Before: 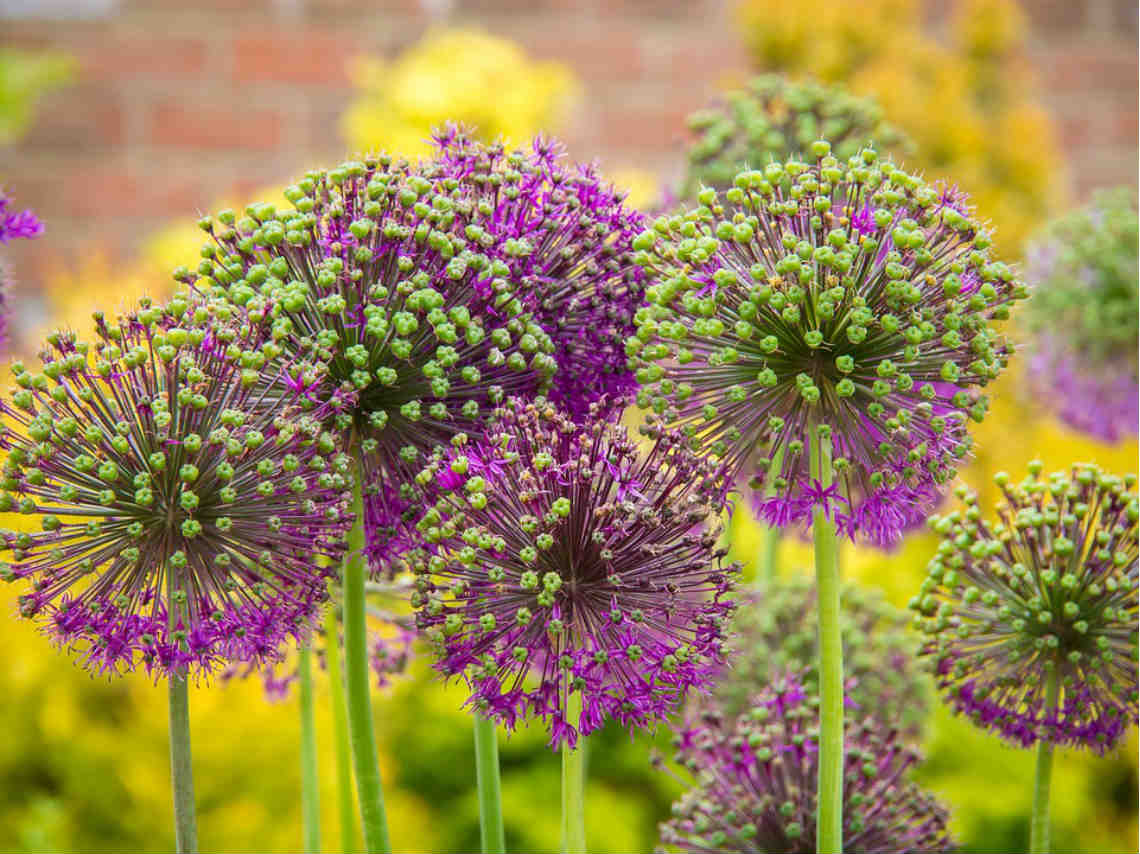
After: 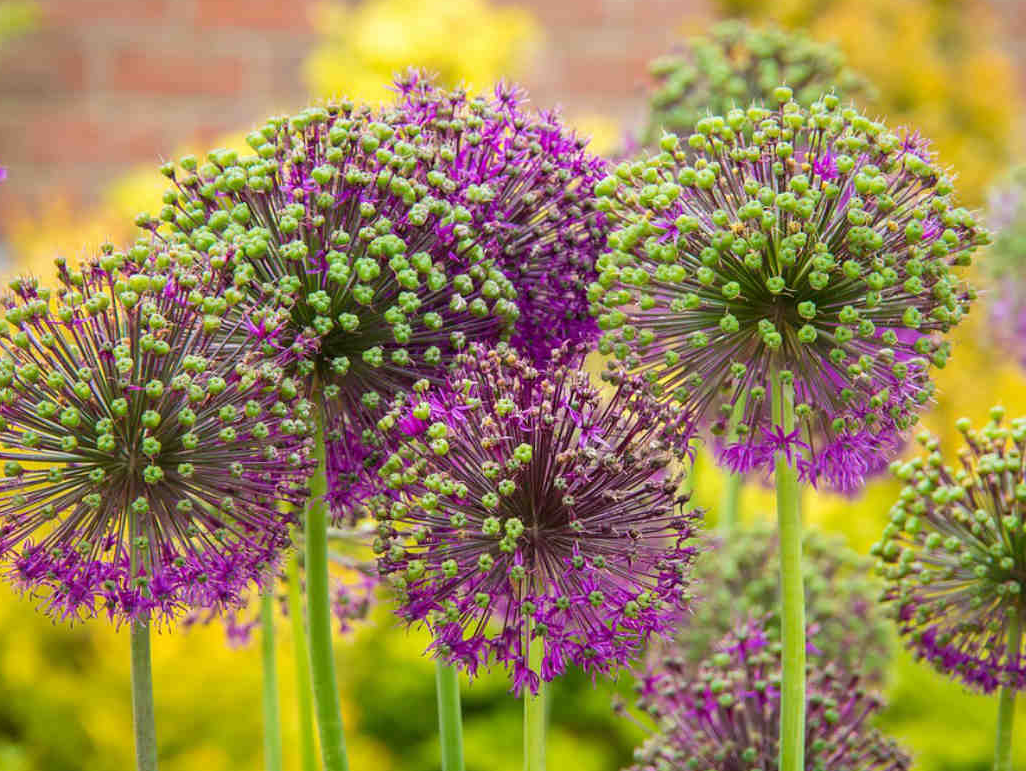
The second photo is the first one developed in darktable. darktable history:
crop: left 3.382%, top 6.417%, right 6.598%, bottom 3.205%
